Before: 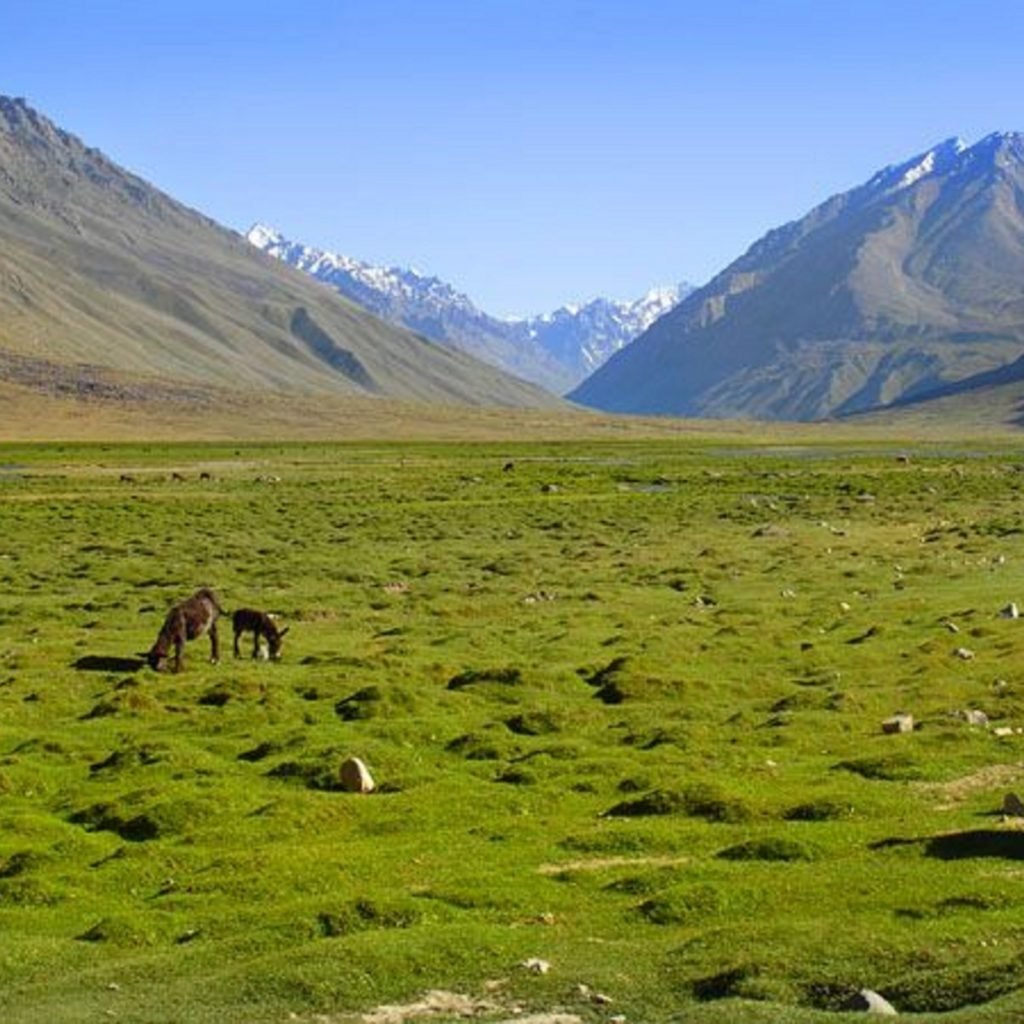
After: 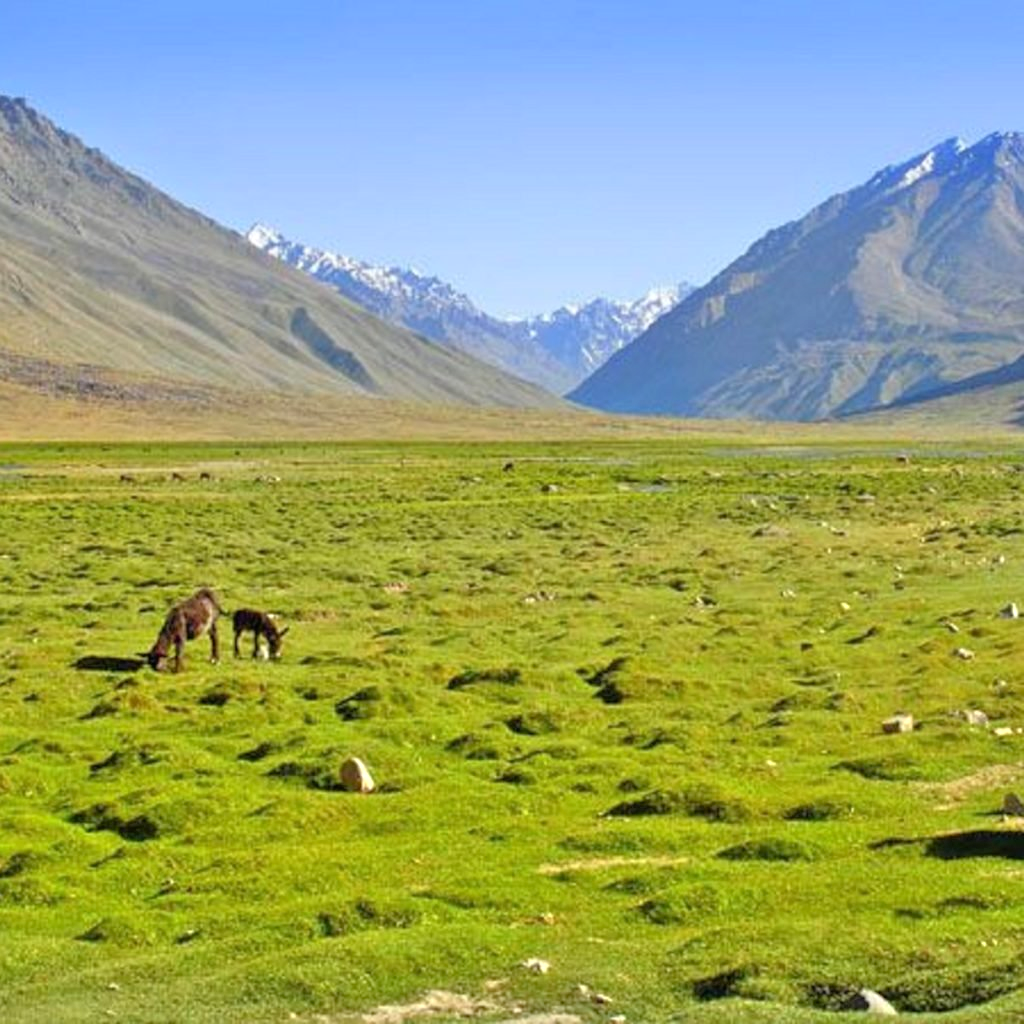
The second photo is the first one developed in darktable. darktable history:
tone equalizer: -7 EV 0.148 EV, -6 EV 0.621 EV, -5 EV 1.14 EV, -4 EV 1.32 EV, -3 EV 1.18 EV, -2 EV 0.6 EV, -1 EV 0.146 EV, mask exposure compensation -0.501 EV
